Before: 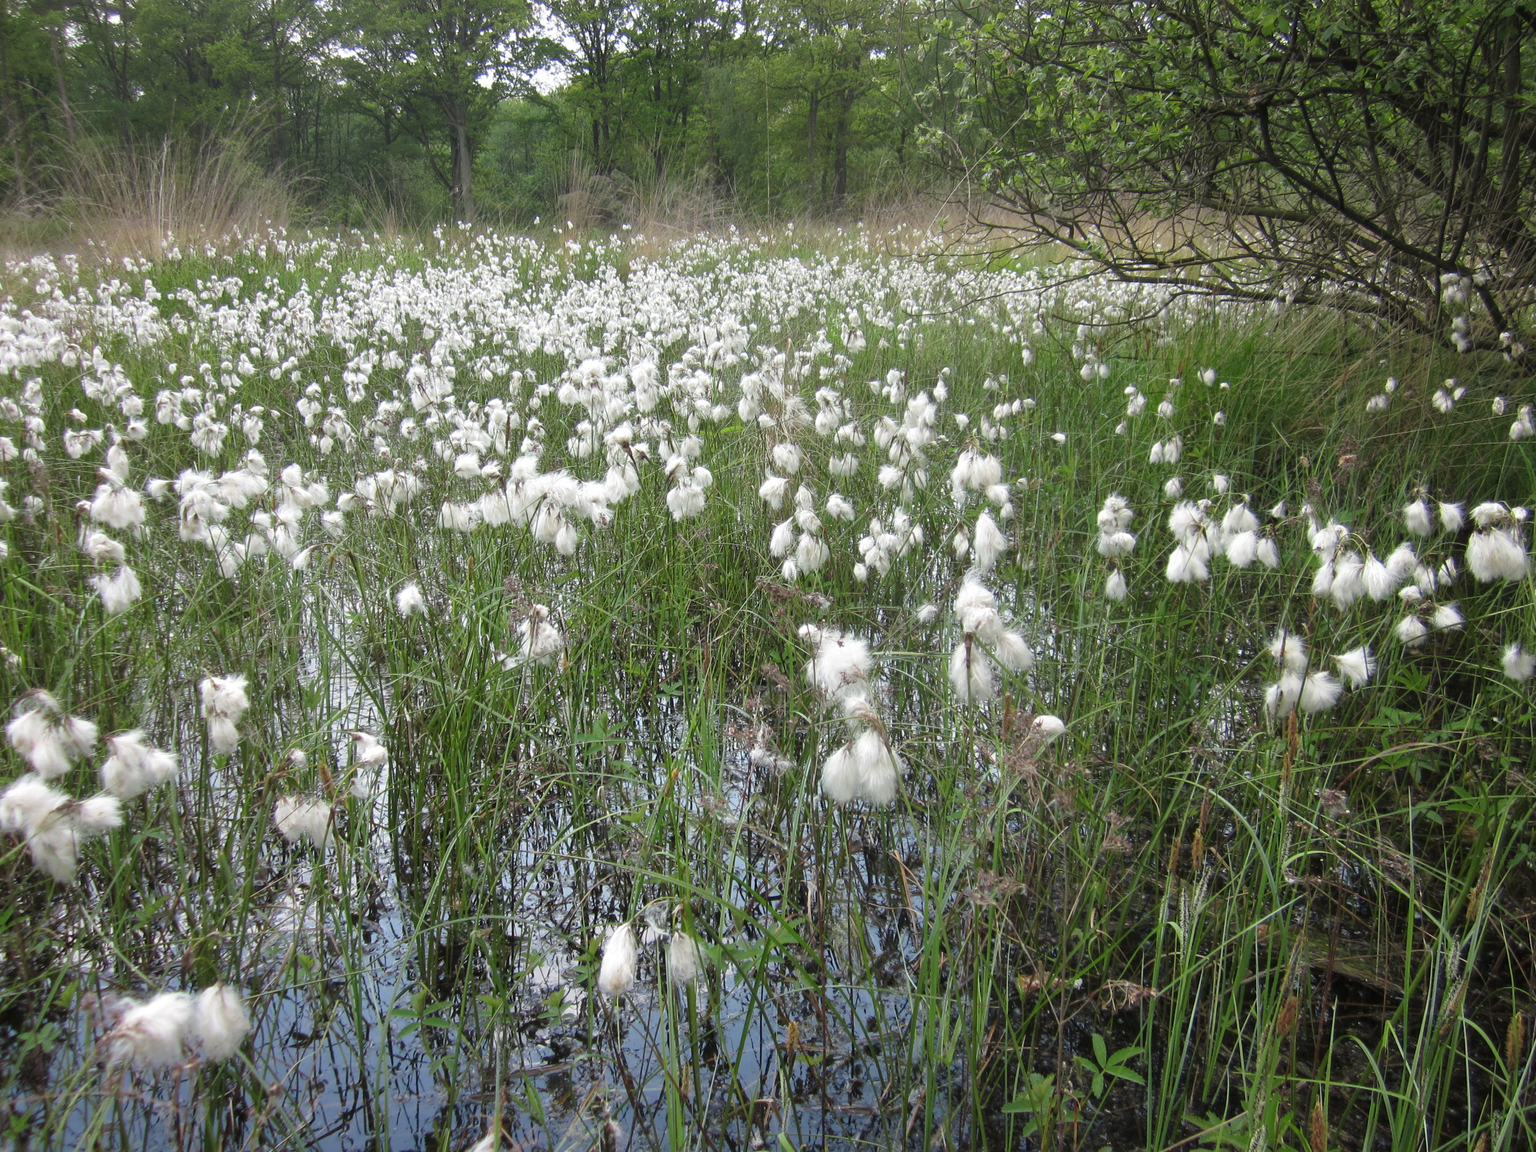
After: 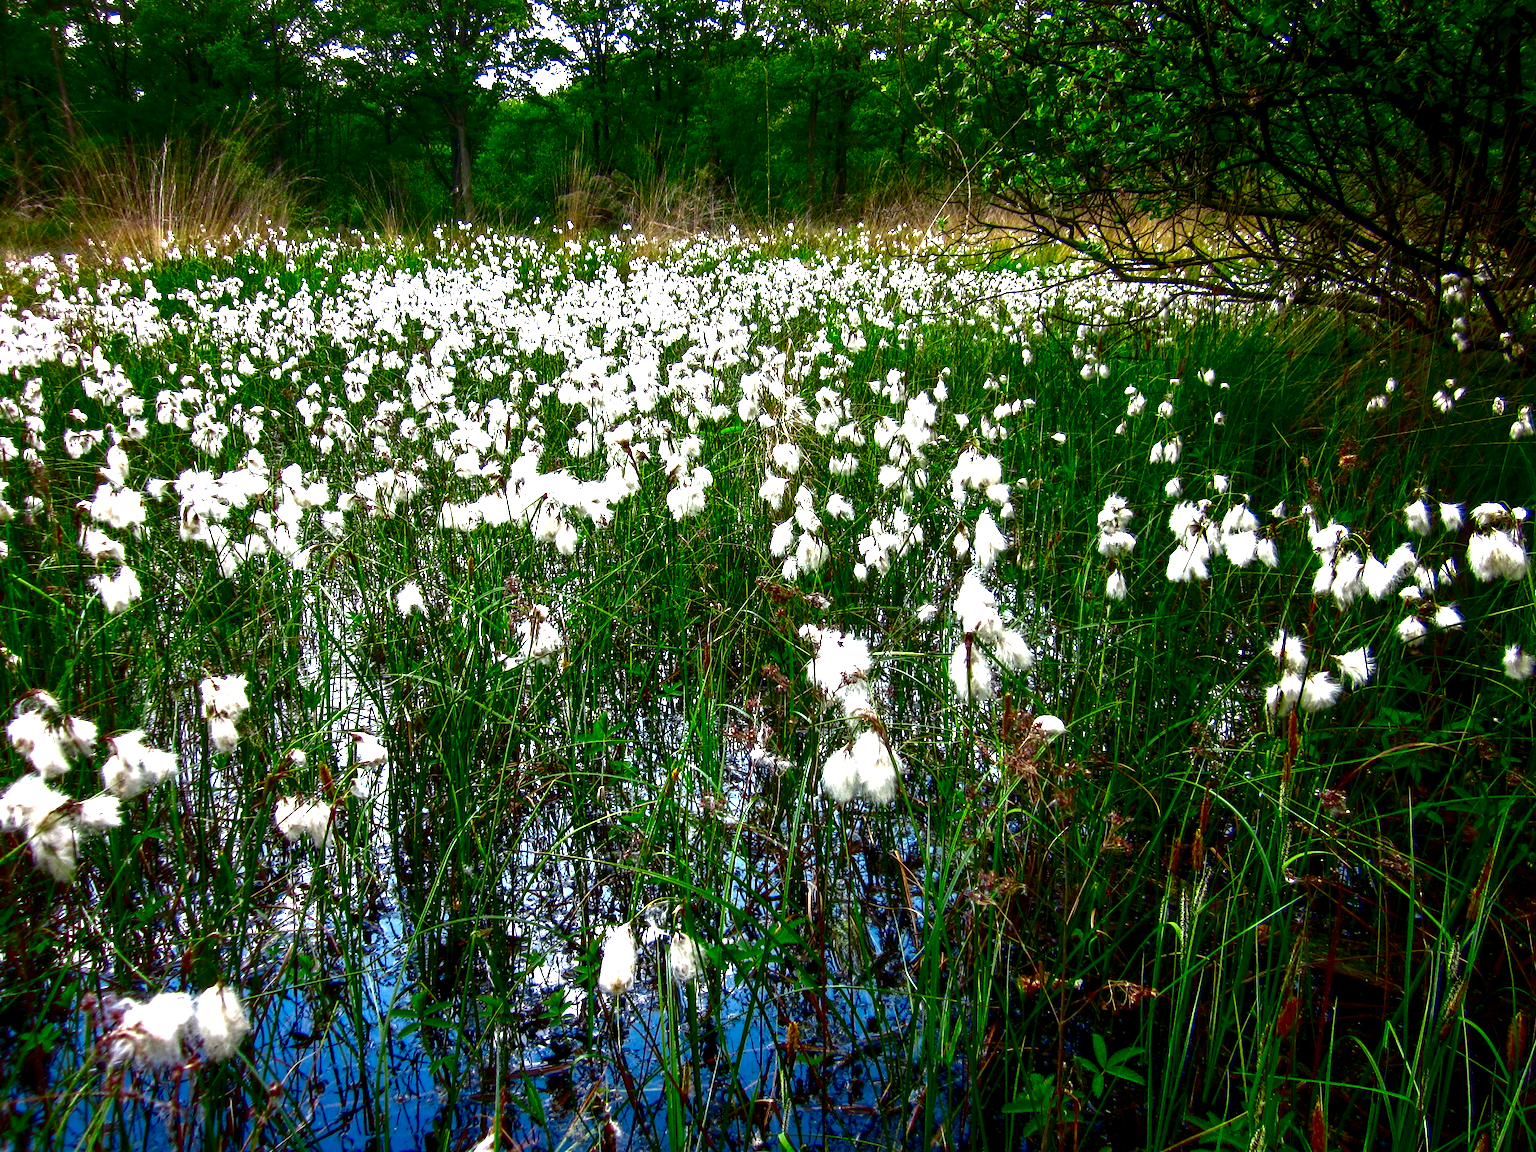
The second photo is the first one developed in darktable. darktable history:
color balance rgb: perceptual saturation grading › global saturation 35%, perceptual saturation grading › highlights -30%, perceptual saturation grading › shadows 35%, perceptual brilliance grading › global brilliance 3%, perceptual brilliance grading › highlights -3%, perceptual brilliance grading › shadows 3%
exposure: black level correction 0, exposure 0.953 EV, compensate exposure bias true, compensate highlight preservation false
contrast brightness saturation: brightness -1, saturation 1
local contrast: highlights 20%, detail 150%
